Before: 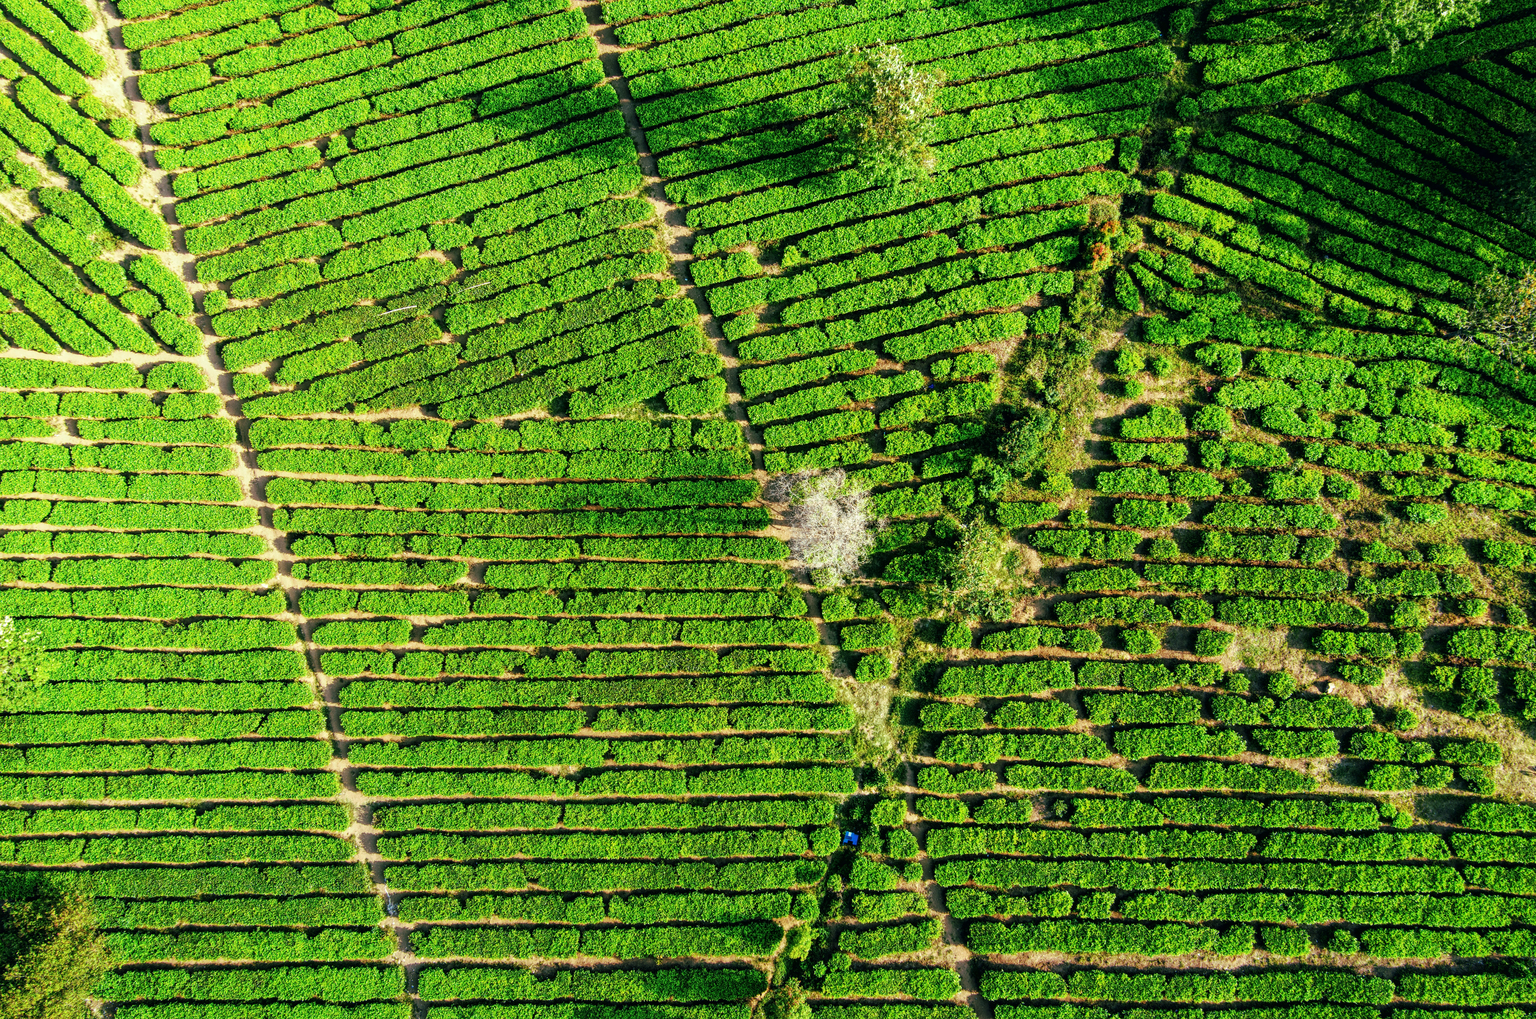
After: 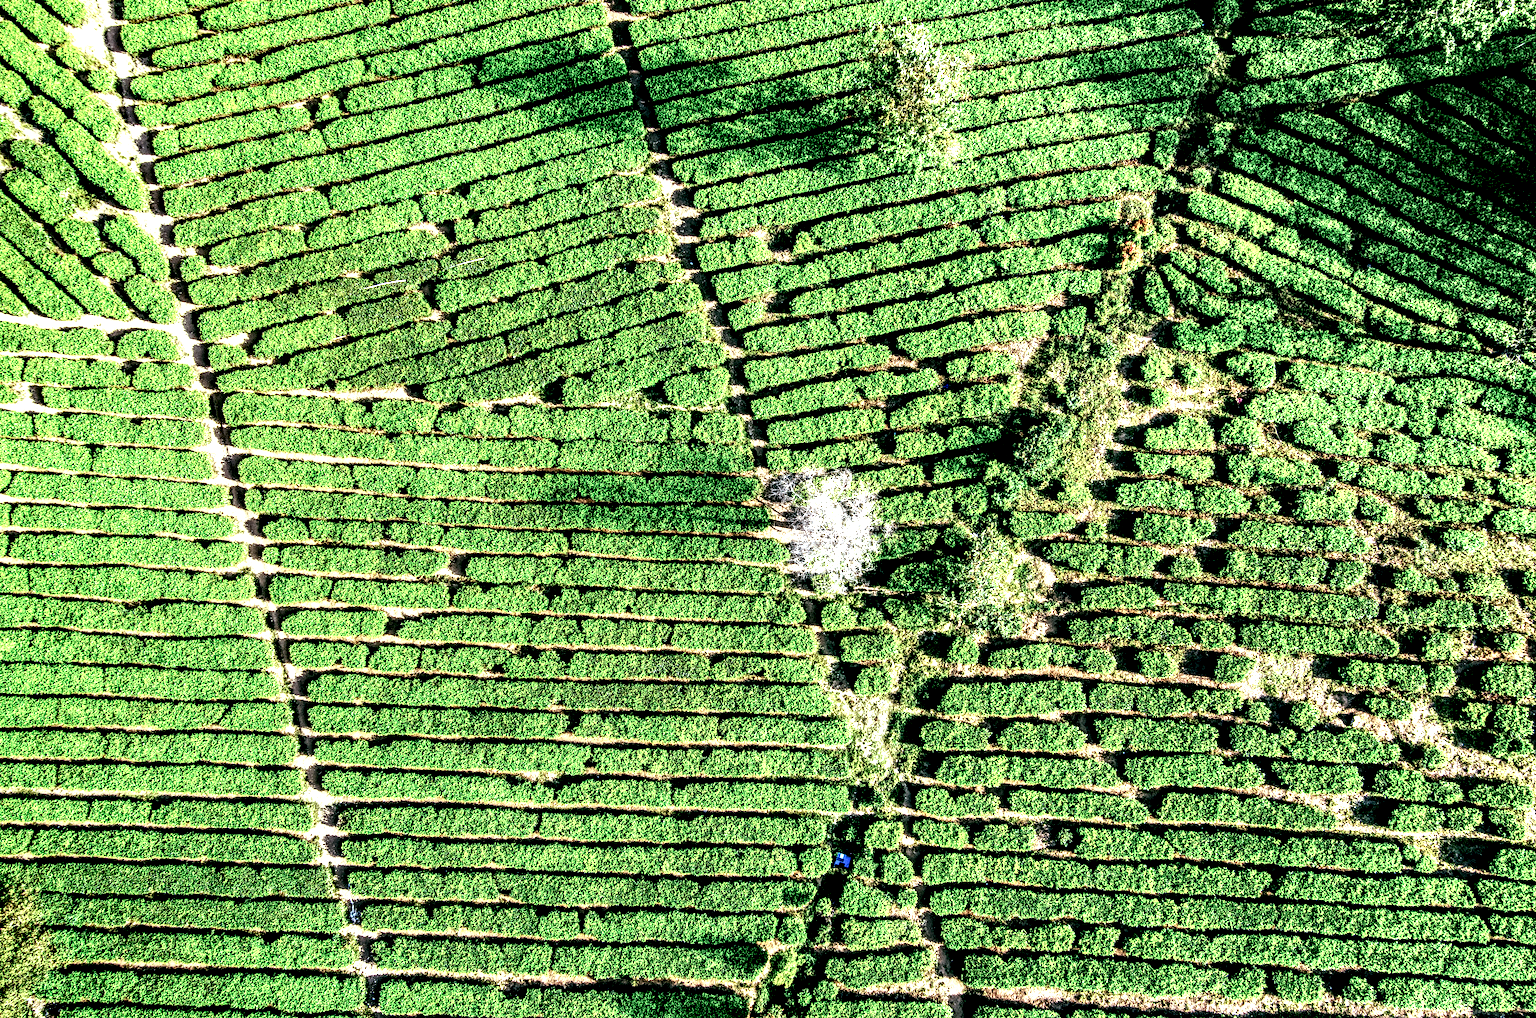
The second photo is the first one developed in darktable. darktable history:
color calibration: illuminant custom, x 0.371, y 0.383, temperature 4280.12 K
crop and rotate: angle -2.22°
local contrast: highlights 109%, shadows 44%, detail 291%
contrast brightness saturation: contrast 0.14
